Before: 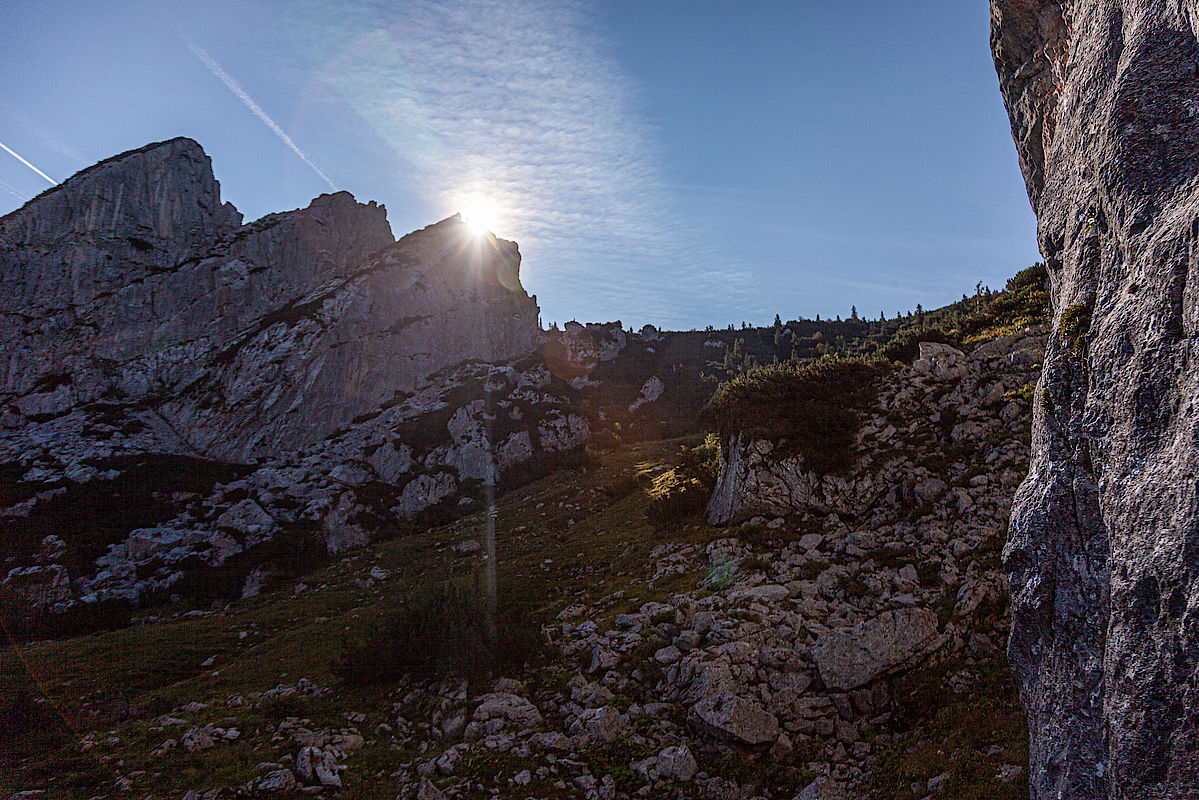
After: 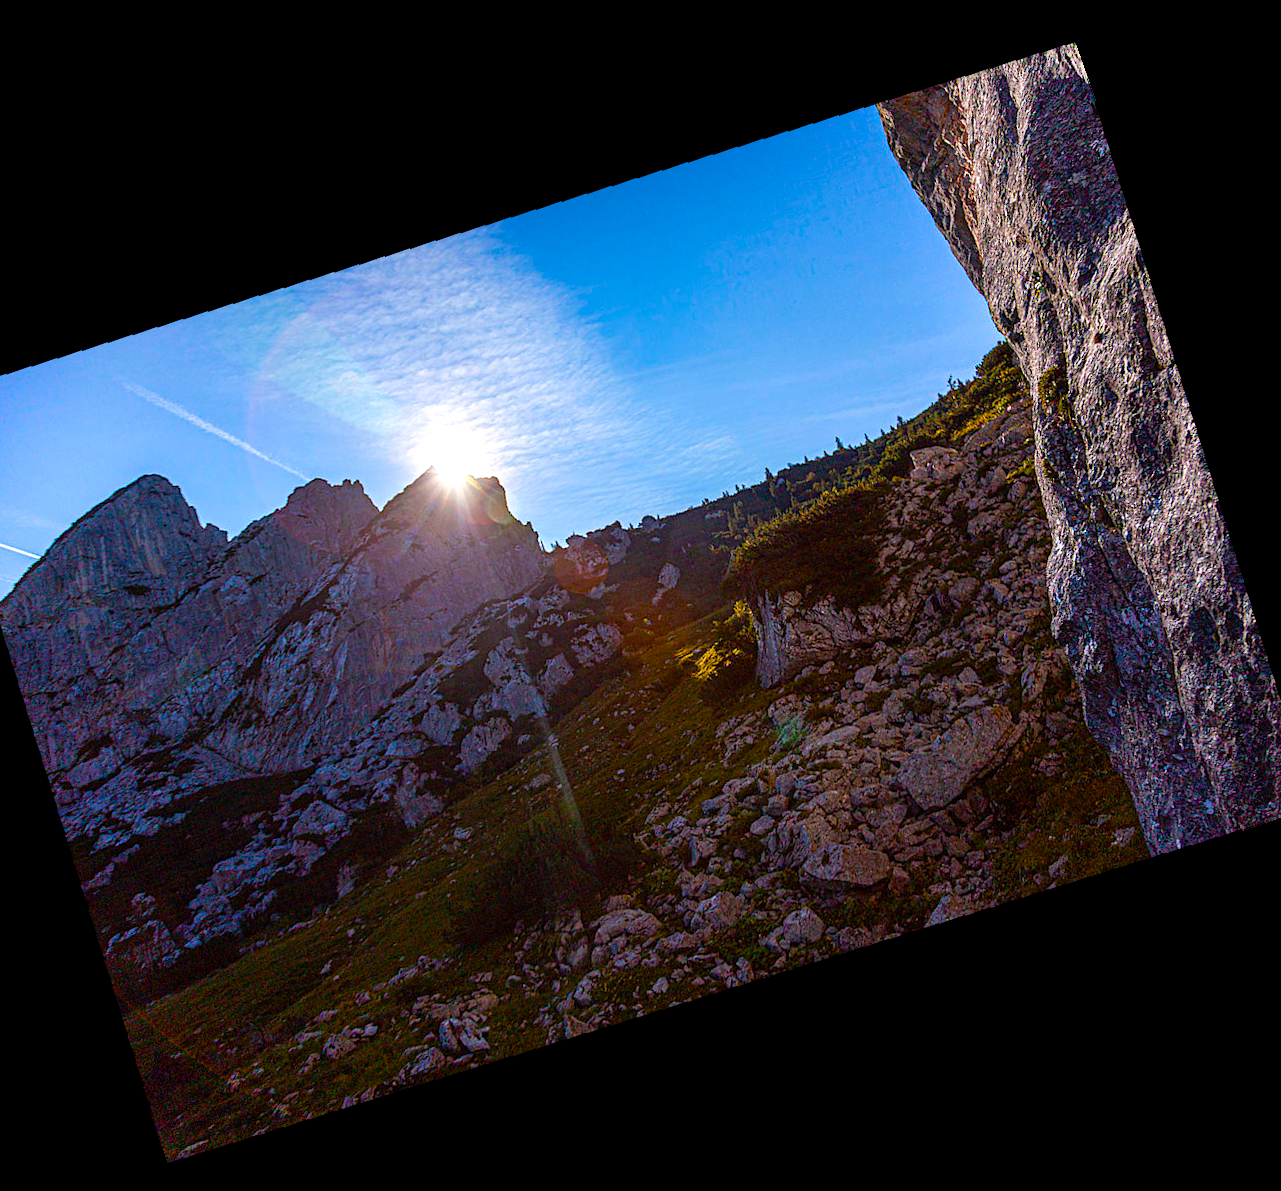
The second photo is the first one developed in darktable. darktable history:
crop and rotate: angle 19.43°, left 6.812%, right 4.125%, bottom 1.087%
rotate and perspective: rotation 2.17°, automatic cropping off
color balance rgb: linear chroma grading › shadows 10%, linear chroma grading › highlights 10%, linear chroma grading › global chroma 15%, linear chroma grading › mid-tones 15%, perceptual saturation grading › global saturation 40%, perceptual saturation grading › highlights -25%, perceptual saturation grading › mid-tones 35%, perceptual saturation grading › shadows 35%, perceptual brilliance grading › global brilliance 11.29%, global vibrance 11.29%
sharpen: radius 2.883, amount 0.868, threshold 47.523
